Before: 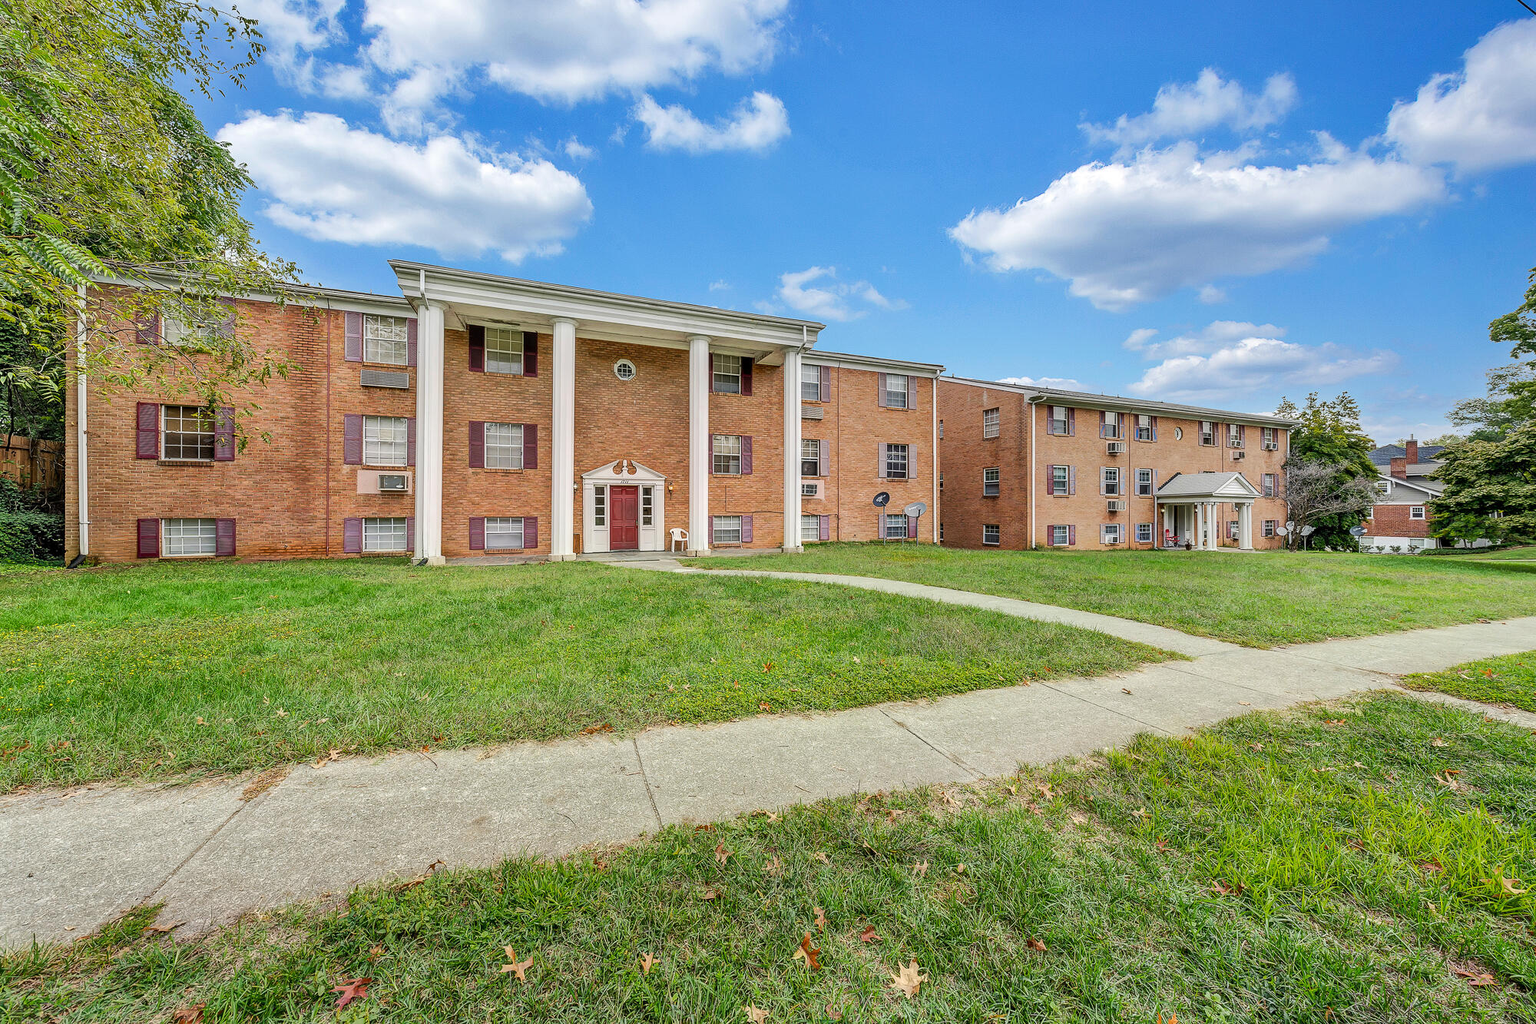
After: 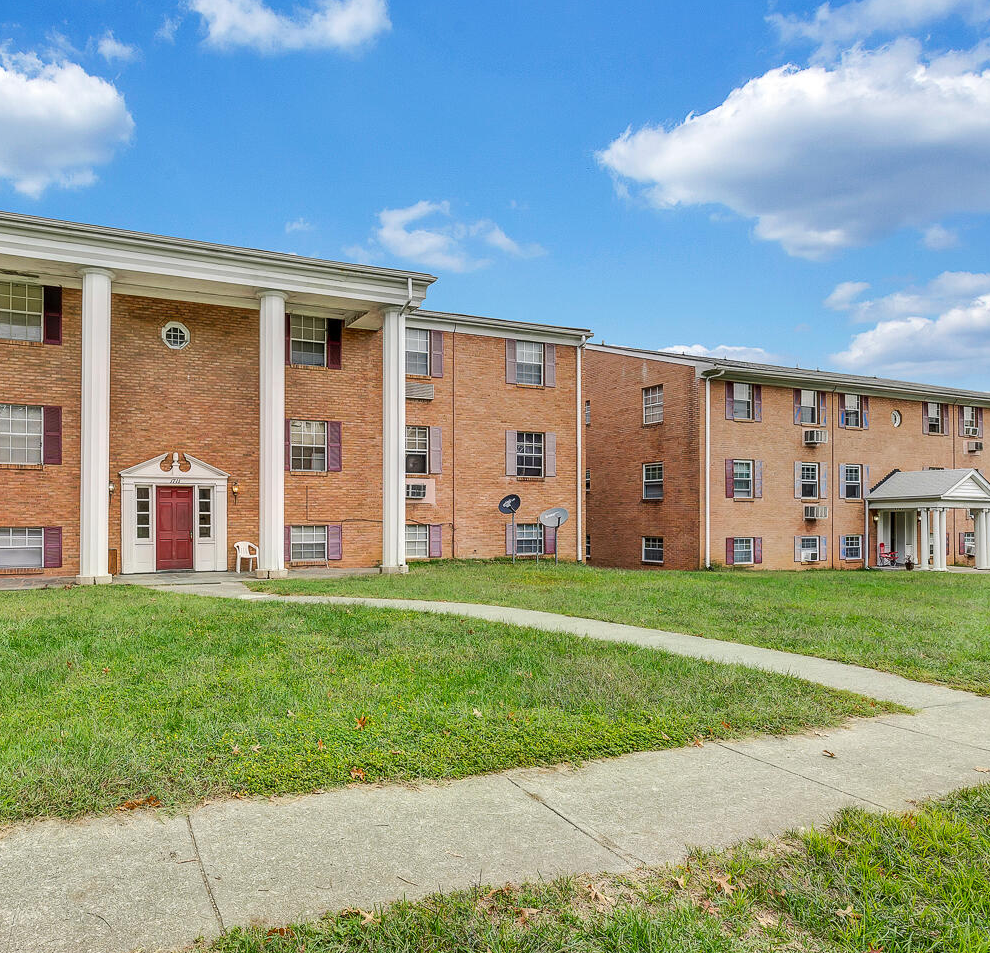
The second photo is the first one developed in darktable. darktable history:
crop: left 31.938%, top 10.991%, right 18.526%, bottom 17.495%
